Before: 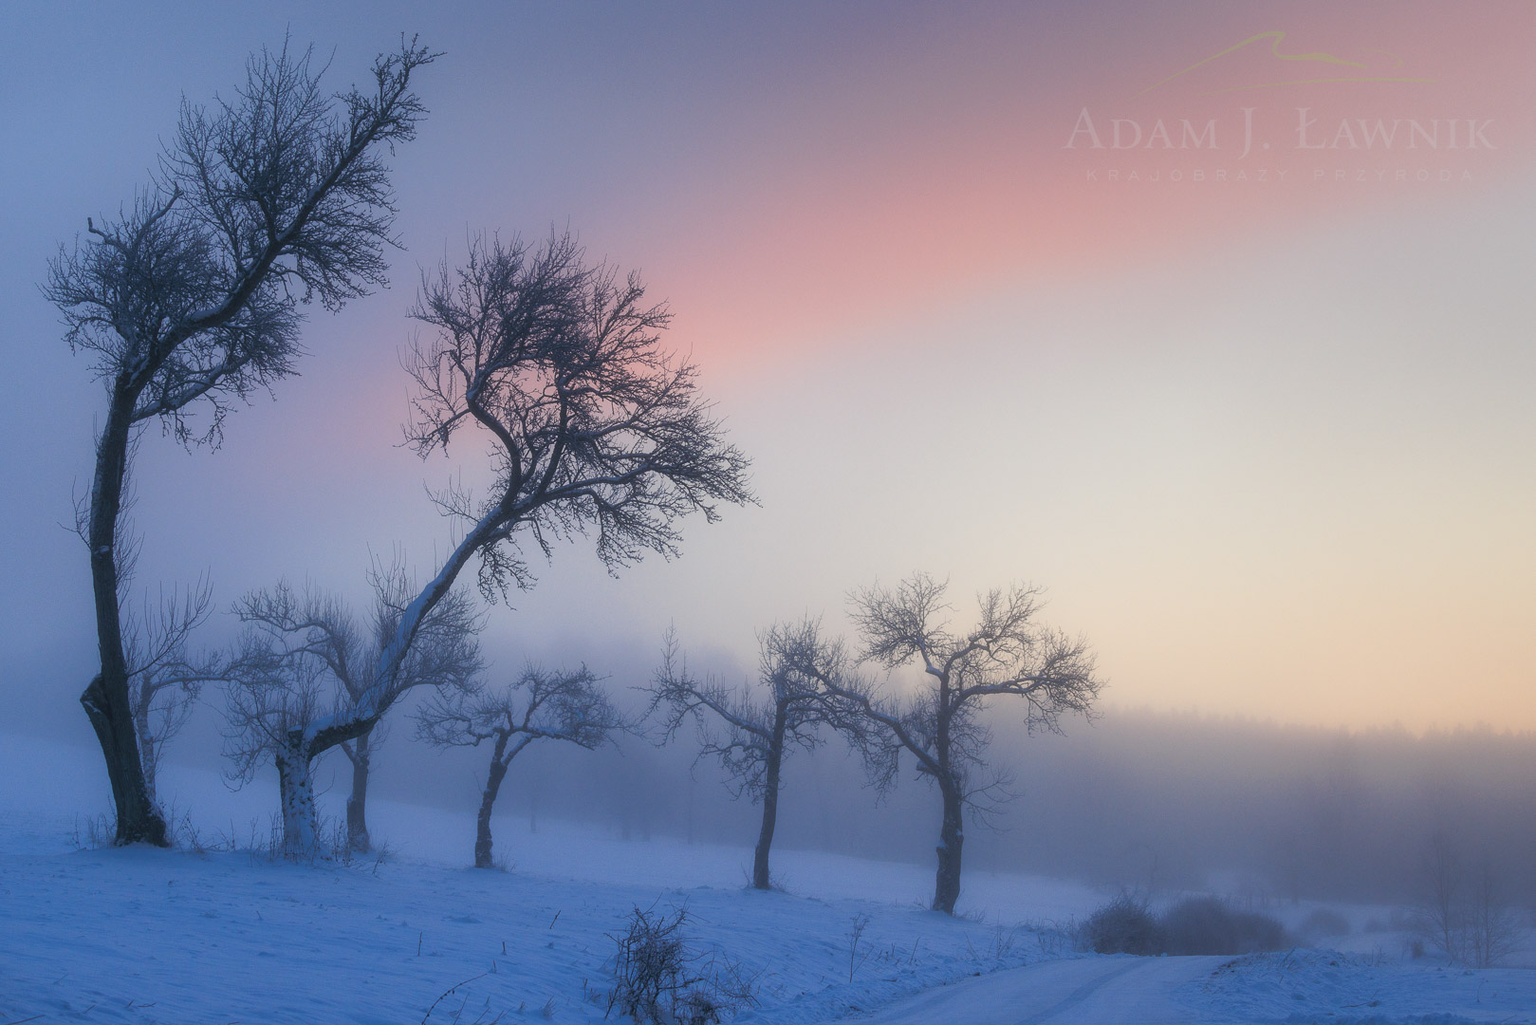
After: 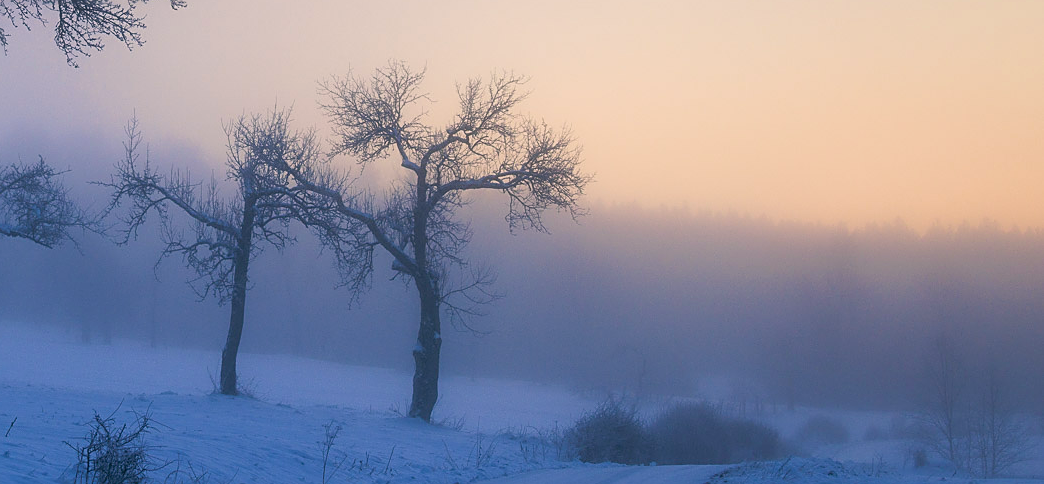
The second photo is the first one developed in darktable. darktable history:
color correction: highlights a* 5.38, highlights b* 5.3, shadows a* -4.26, shadows b* -5.11
crop and rotate: left 35.509%, top 50.238%, bottom 4.934%
sharpen: on, module defaults
velvia: on, module defaults
